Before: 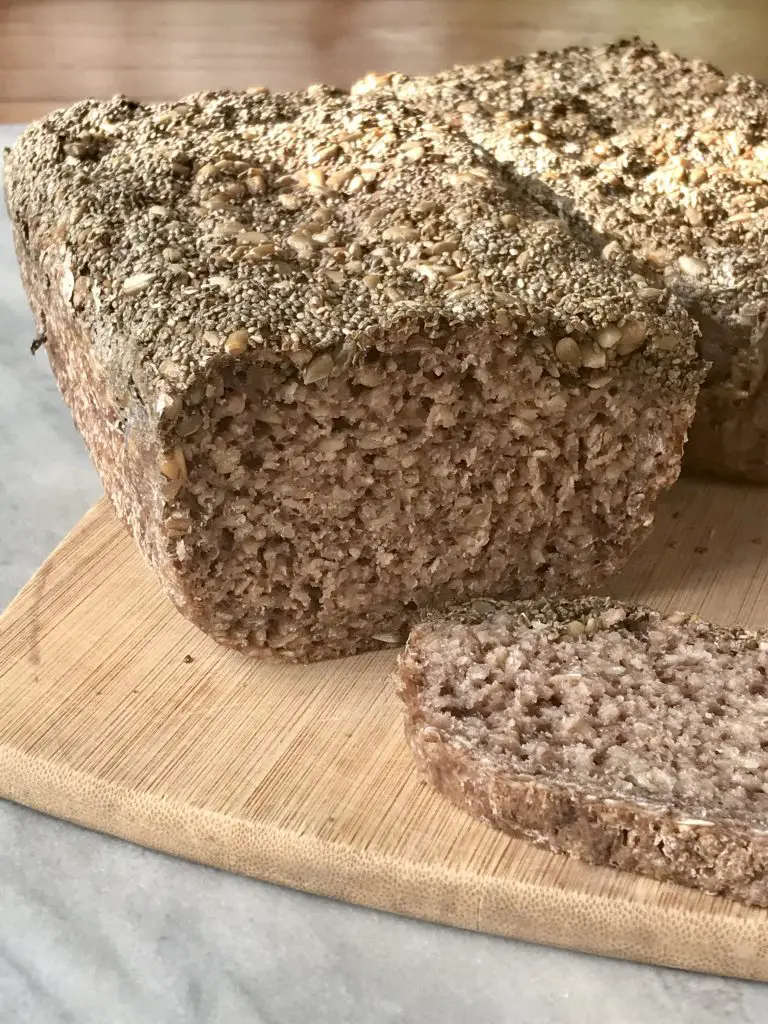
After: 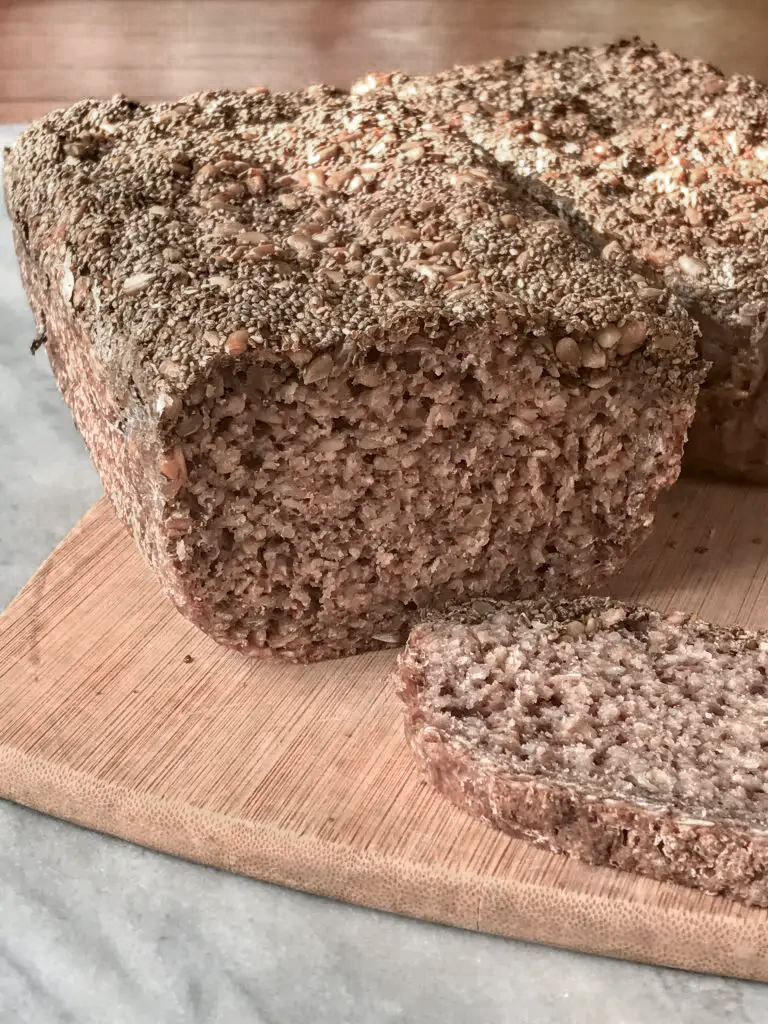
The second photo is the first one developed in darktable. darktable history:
color zones: curves: ch0 [(0.006, 0.385) (0.143, 0.563) (0.243, 0.321) (0.352, 0.464) (0.516, 0.456) (0.625, 0.5) (0.75, 0.5) (0.875, 0.5)]; ch1 [(0, 0.5) (0.134, 0.504) (0.246, 0.463) (0.421, 0.515) (0.5, 0.56) (0.625, 0.5) (0.75, 0.5) (0.875, 0.5)]; ch2 [(0, 0.5) (0.131, 0.426) (0.307, 0.289) (0.38, 0.188) (0.513, 0.216) (0.625, 0.548) (0.75, 0.468) (0.838, 0.396) (0.971, 0.311)]
local contrast: on, module defaults
